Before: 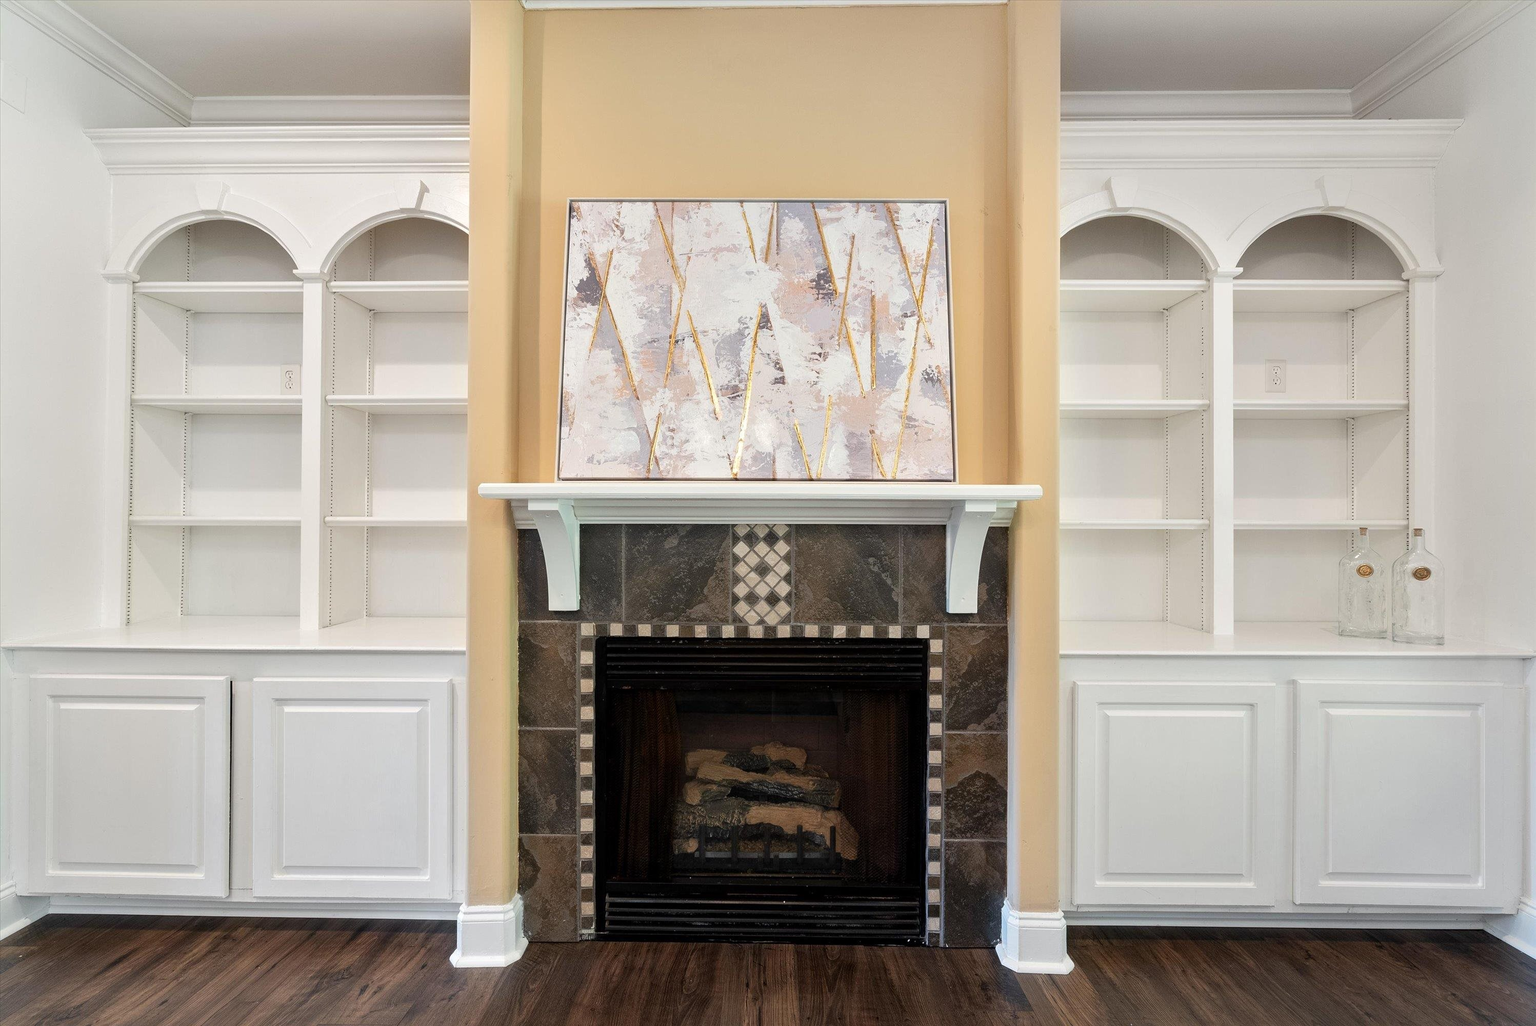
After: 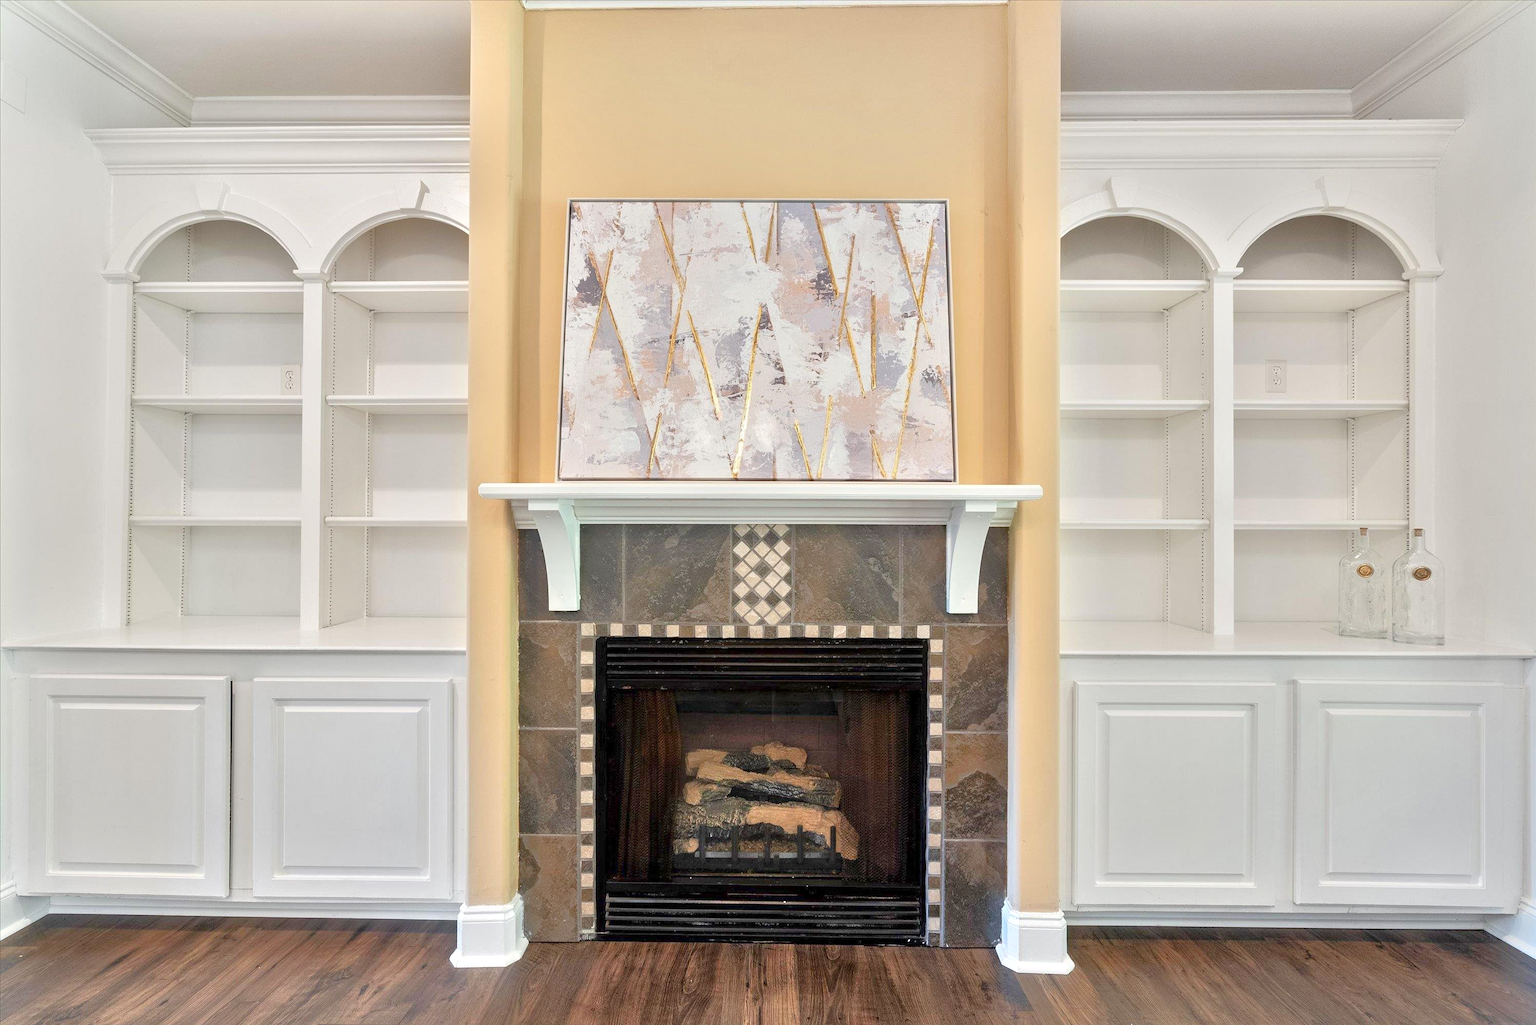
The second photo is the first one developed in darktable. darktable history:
tone equalizer: -8 EV 1.99 EV, -7 EV 1.96 EV, -6 EV 1.97 EV, -5 EV 1.99 EV, -4 EV 1.99 EV, -3 EV 1.47 EV, -2 EV 0.979 EV, -1 EV 0.524 EV
